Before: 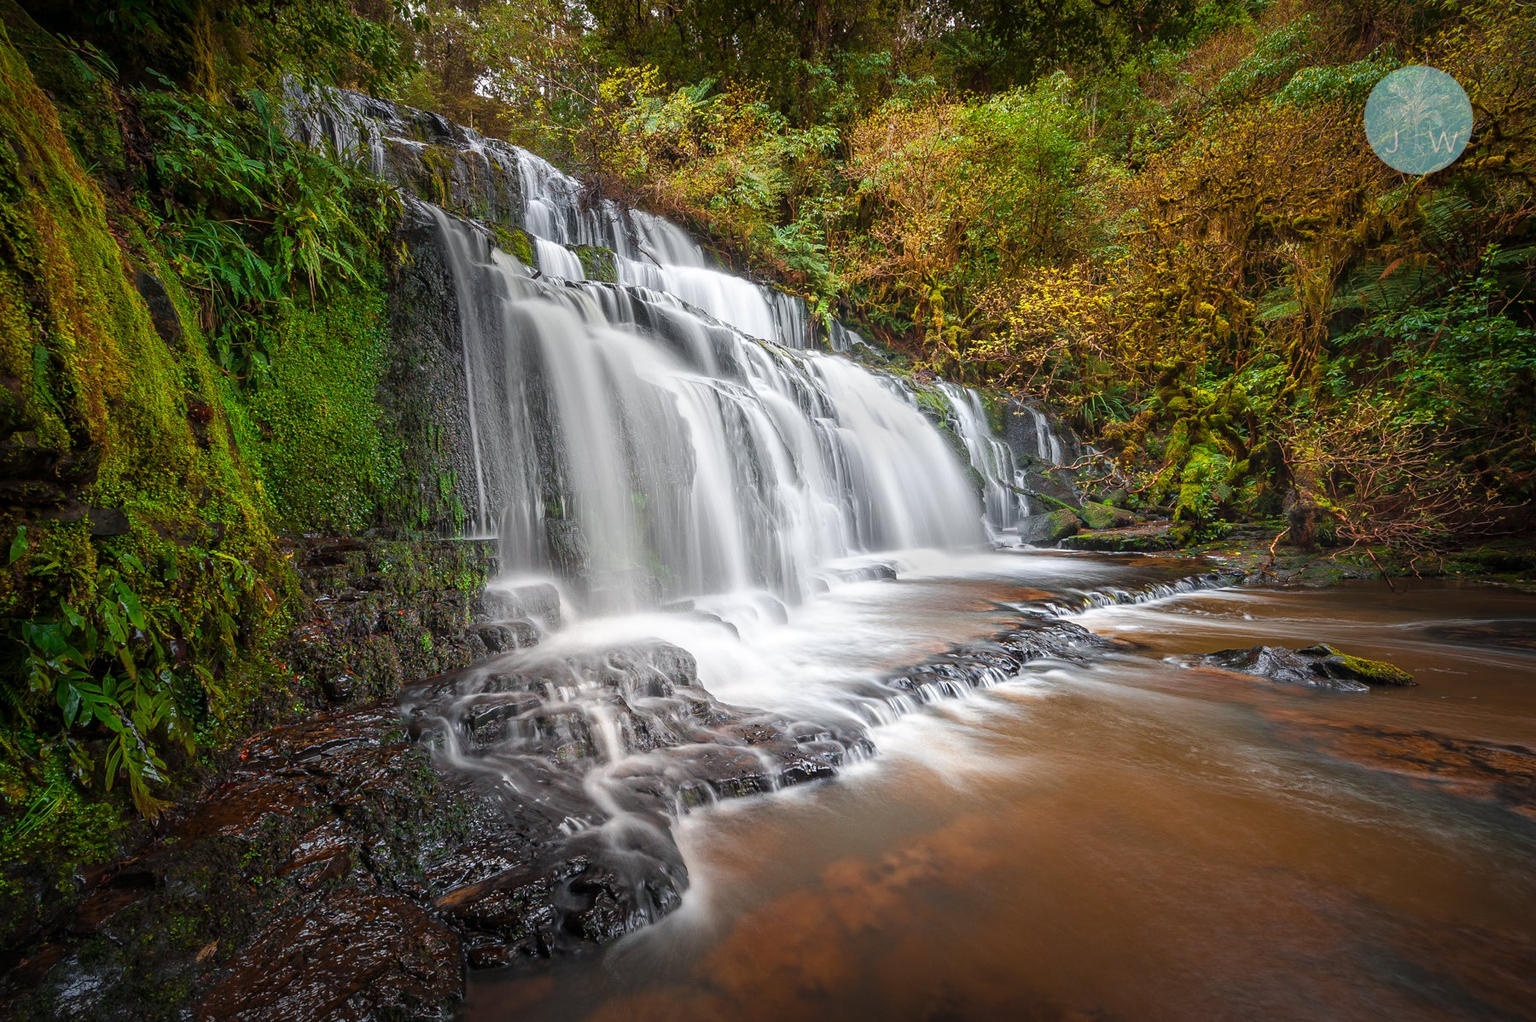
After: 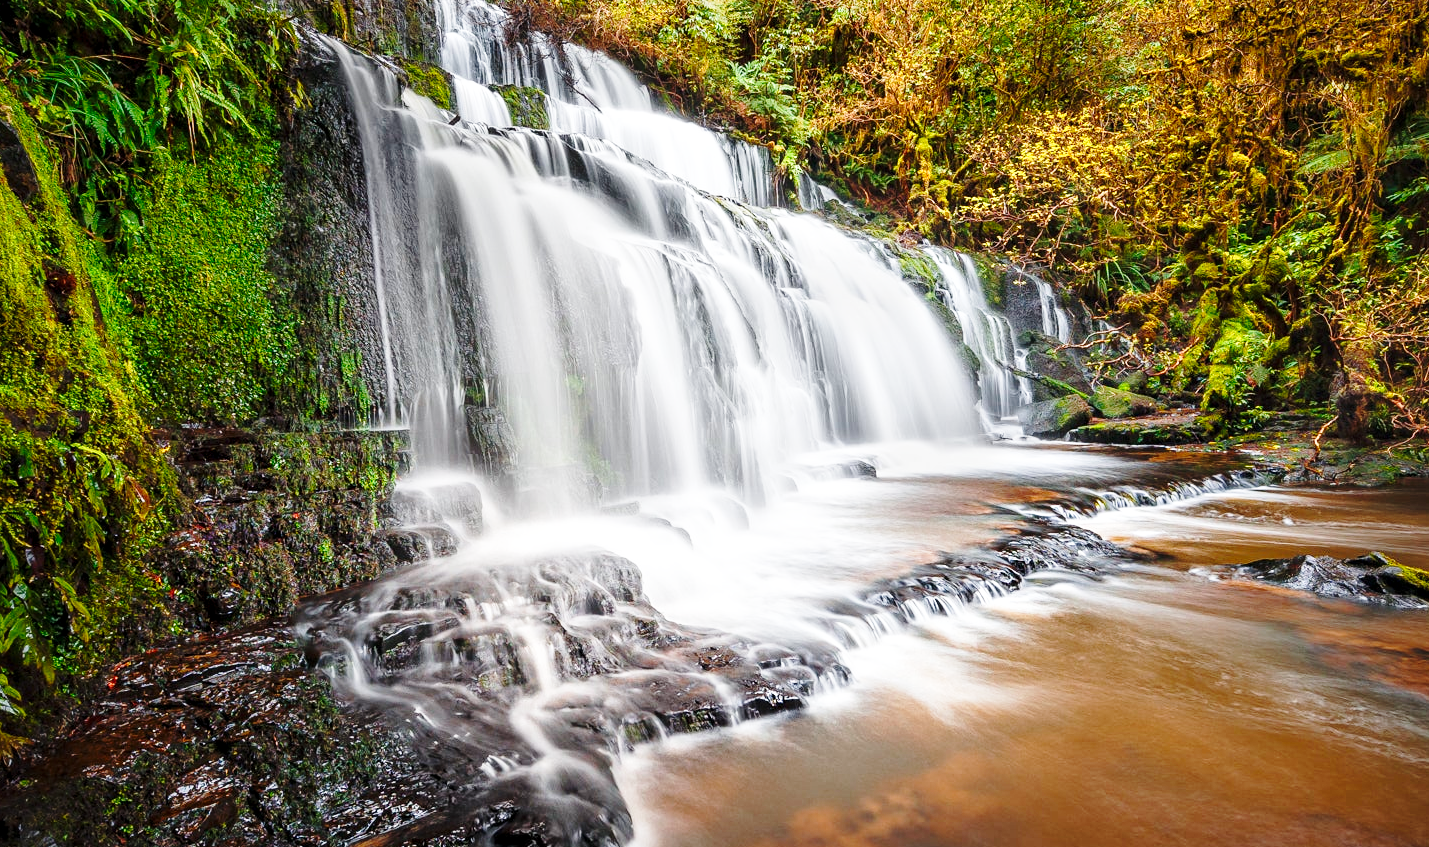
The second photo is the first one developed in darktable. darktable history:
contrast equalizer: octaves 7, y [[0.6 ×6], [0.55 ×6], [0 ×6], [0 ×6], [0 ×6]], mix 0.3
crop: left 9.712%, top 16.928%, right 10.845%, bottom 12.332%
tone equalizer: -8 EV -0.55 EV
base curve: curves: ch0 [(0, 0) (0.028, 0.03) (0.121, 0.232) (0.46, 0.748) (0.859, 0.968) (1, 1)], preserve colors none
